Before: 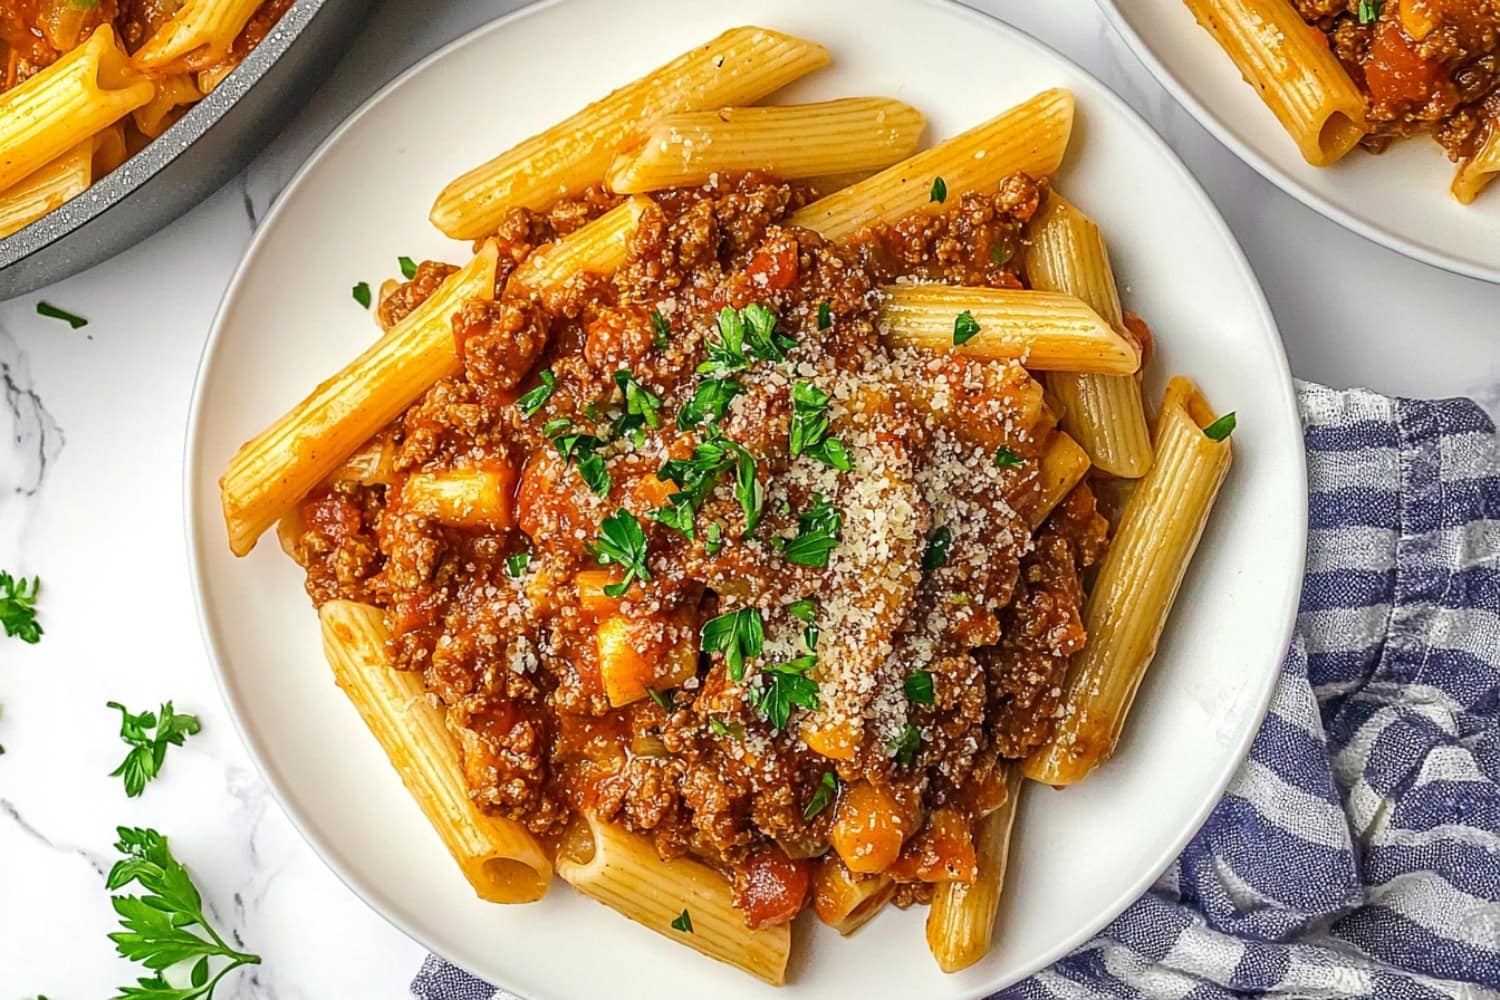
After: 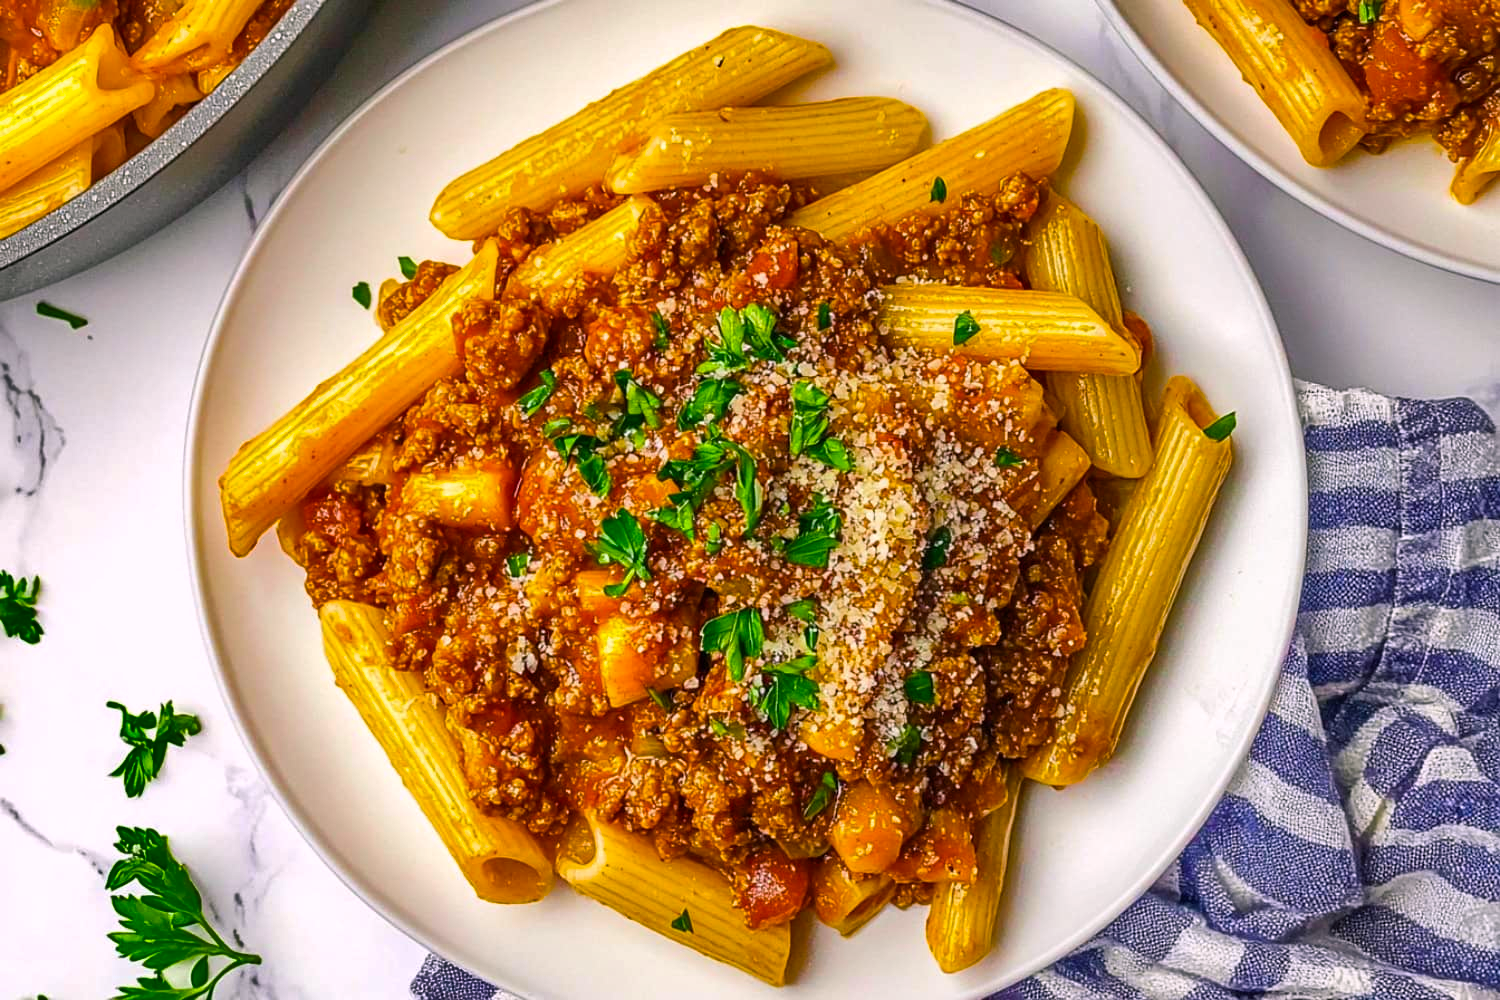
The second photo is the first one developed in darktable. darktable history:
shadows and highlights: soften with gaussian
color balance rgb: shadows lift › chroma 2.037%, shadows lift › hue 247.57°, highlights gain › chroma 1.499%, highlights gain › hue 310.04°, linear chroma grading › global chroma 14.348%, perceptual saturation grading › global saturation 24.926%, global vibrance 24.739%
